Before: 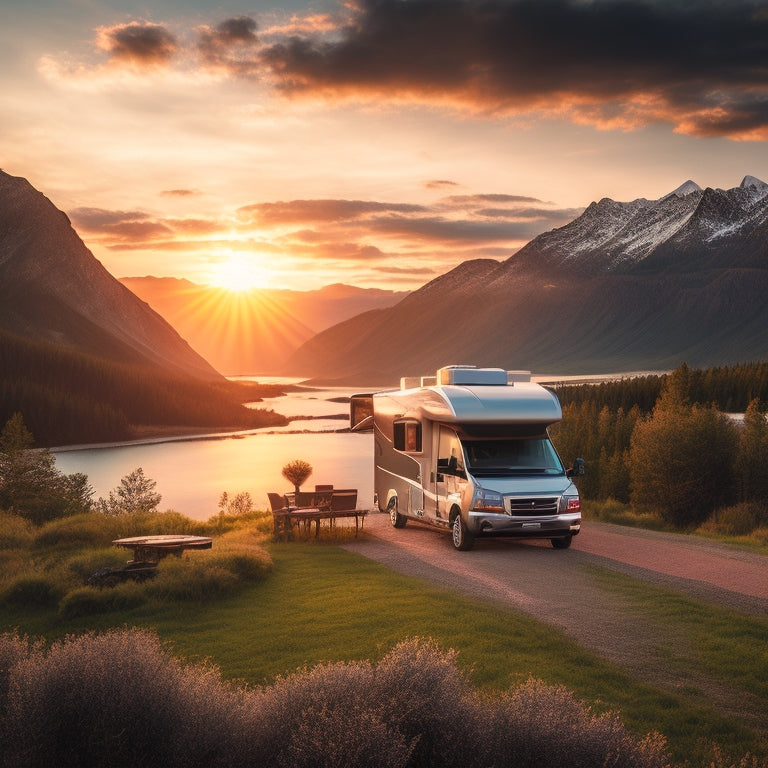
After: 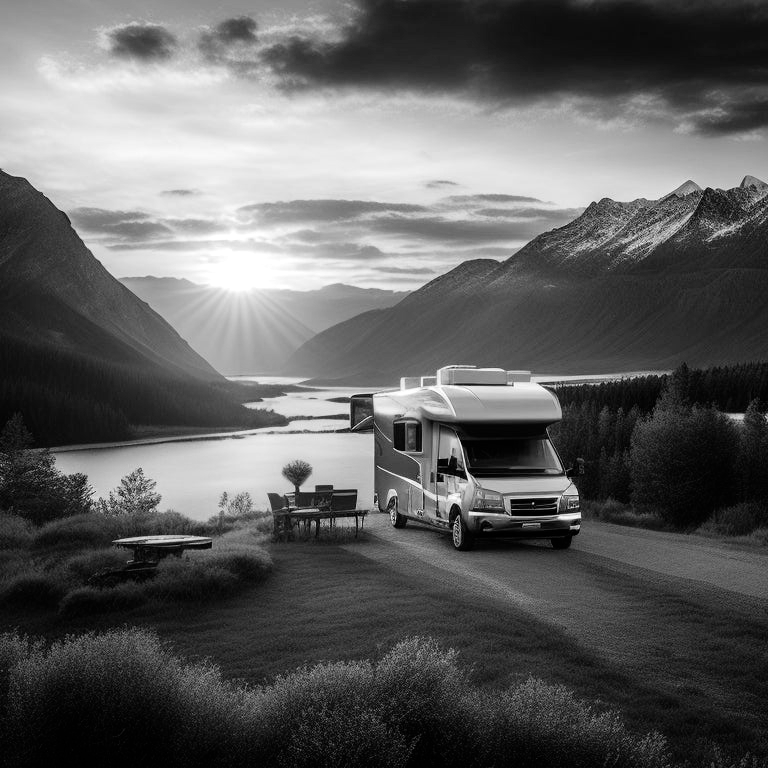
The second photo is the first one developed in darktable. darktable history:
filmic rgb: black relative exposure -8.21 EV, white relative exposure 2.2 EV, target white luminance 99.993%, hardness 7.04, latitude 75.03%, contrast 1.324, highlights saturation mix -2.15%, shadows ↔ highlights balance 30.14%, add noise in highlights 0.001, preserve chrominance max RGB, color science v3 (2019), use custom middle-gray values true, contrast in highlights soft
contrast brightness saturation: contrast 0.028, brightness 0.069, saturation 0.127
exposure: exposure -0.04 EV, compensate highlight preservation false
color calibration: output gray [0.246, 0.254, 0.501, 0], x 0.382, y 0.371, temperature 3926.07 K
